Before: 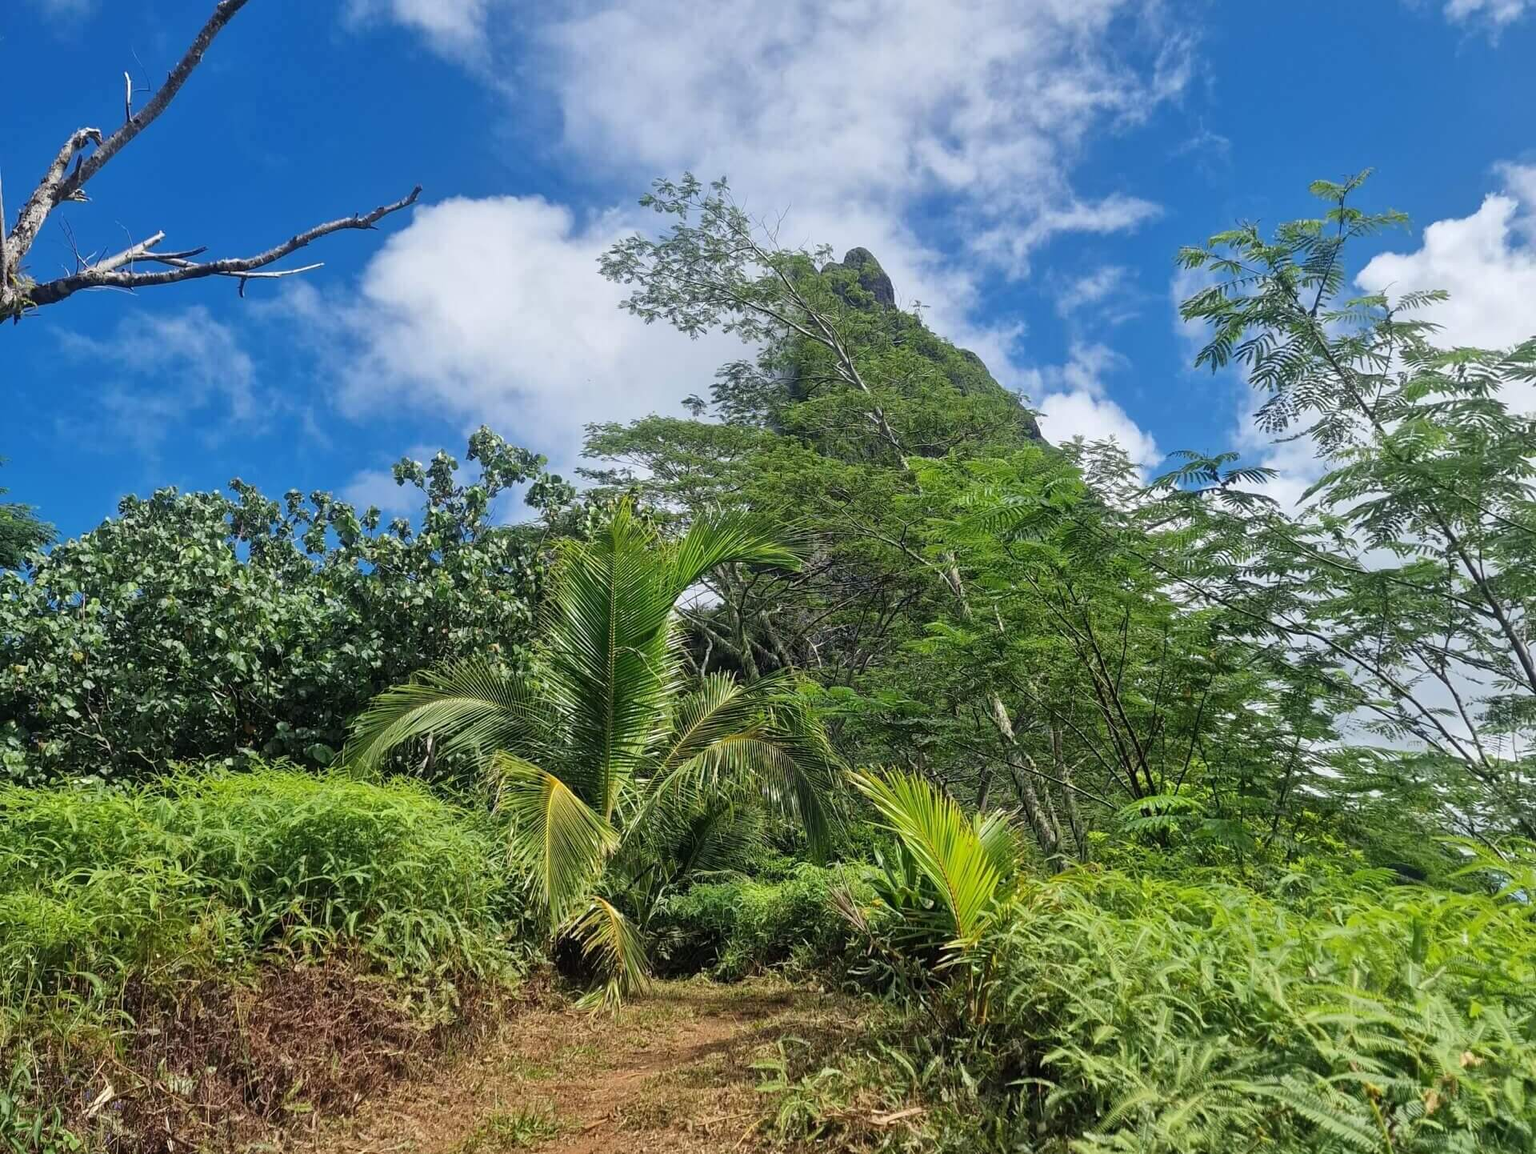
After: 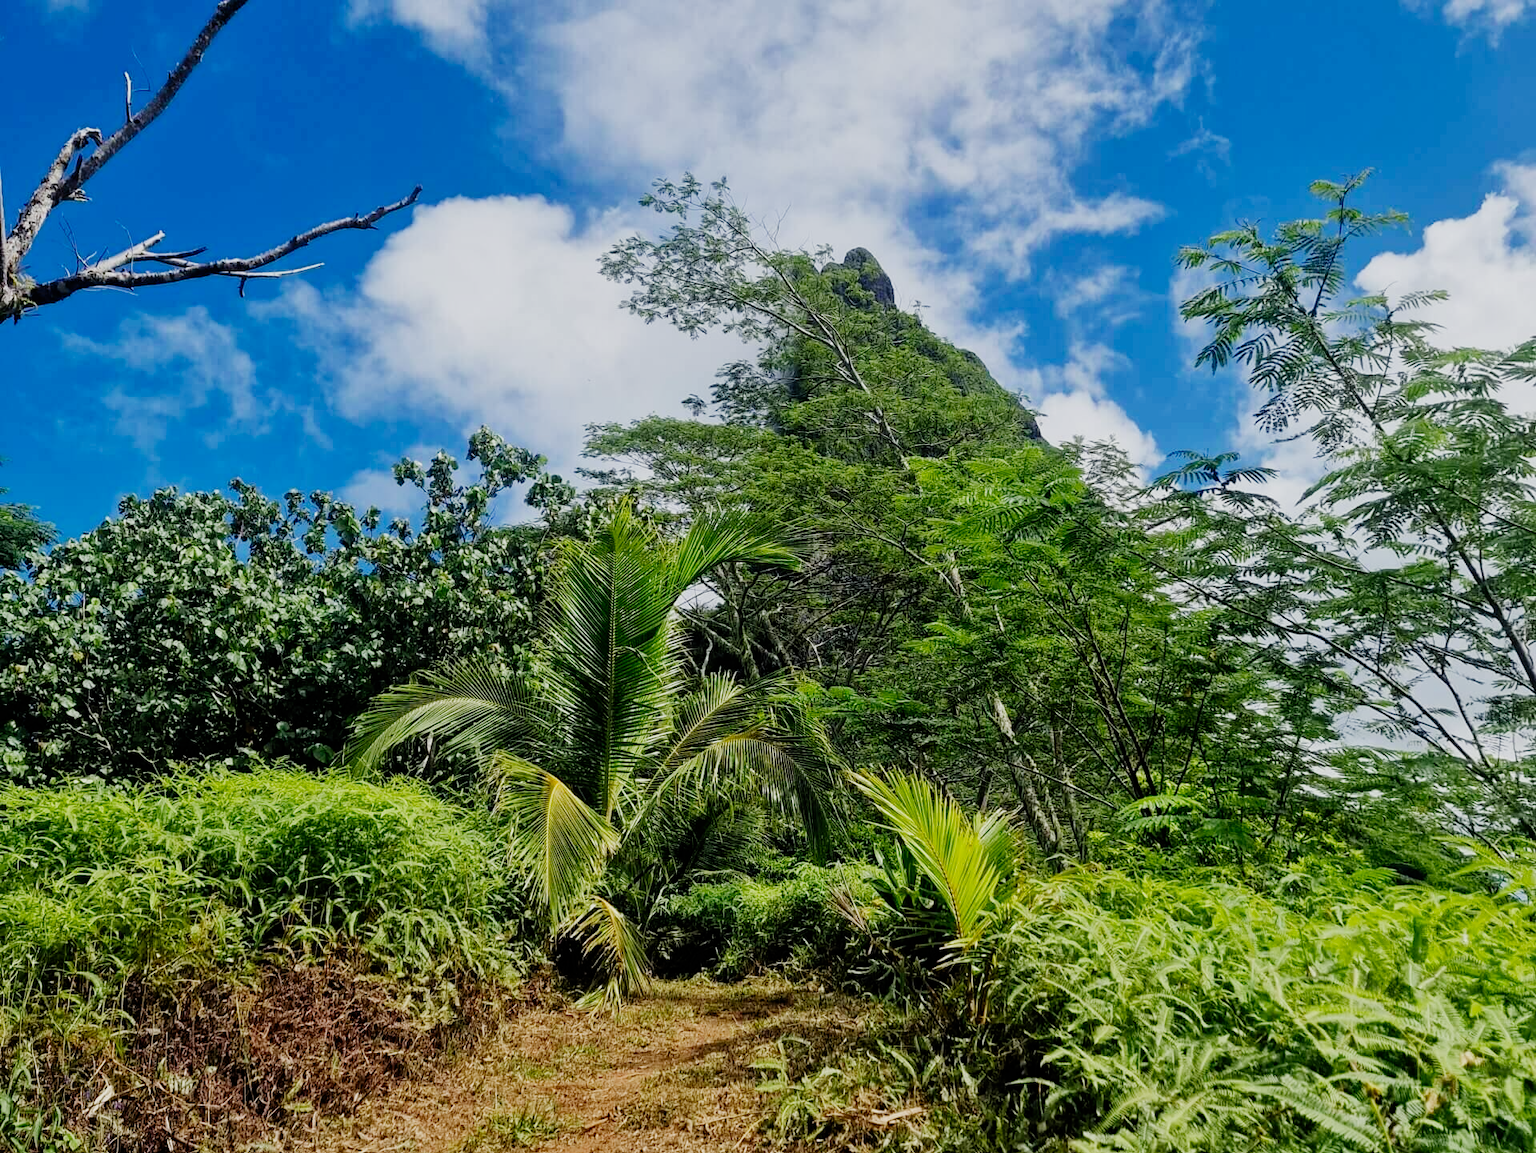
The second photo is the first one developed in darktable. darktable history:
filmic rgb: black relative exposure -7.5 EV, white relative exposure 4.99 EV, hardness 3.32, contrast 1.301, preserve chrominance no, color science v4 (2020), type of noise poissonian
